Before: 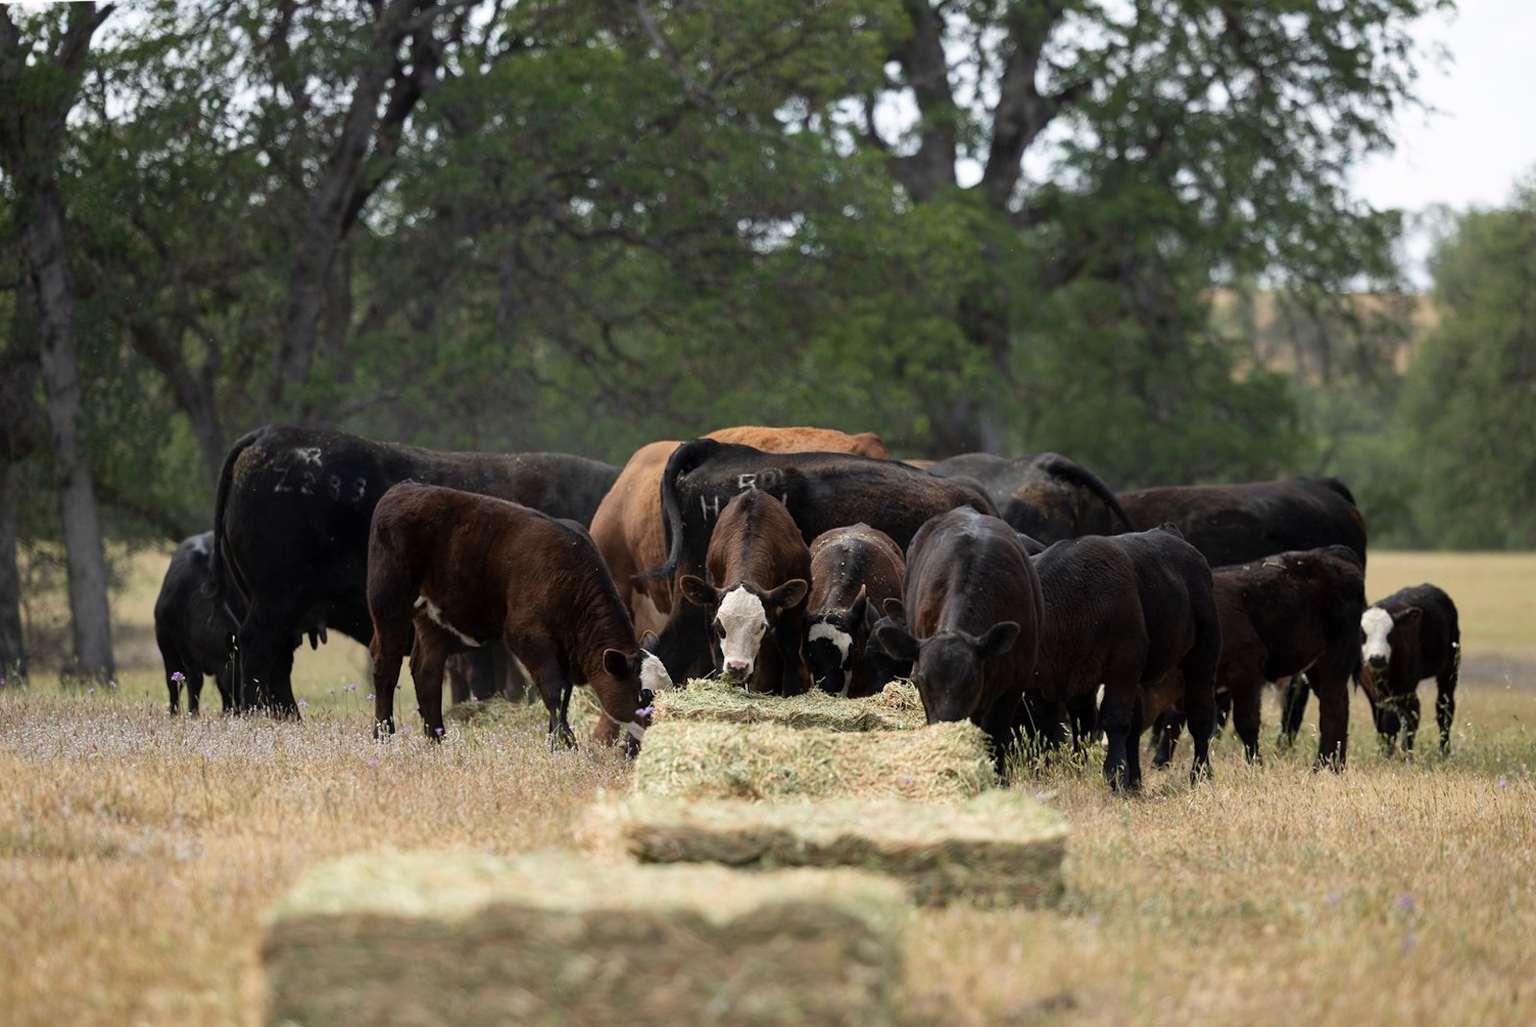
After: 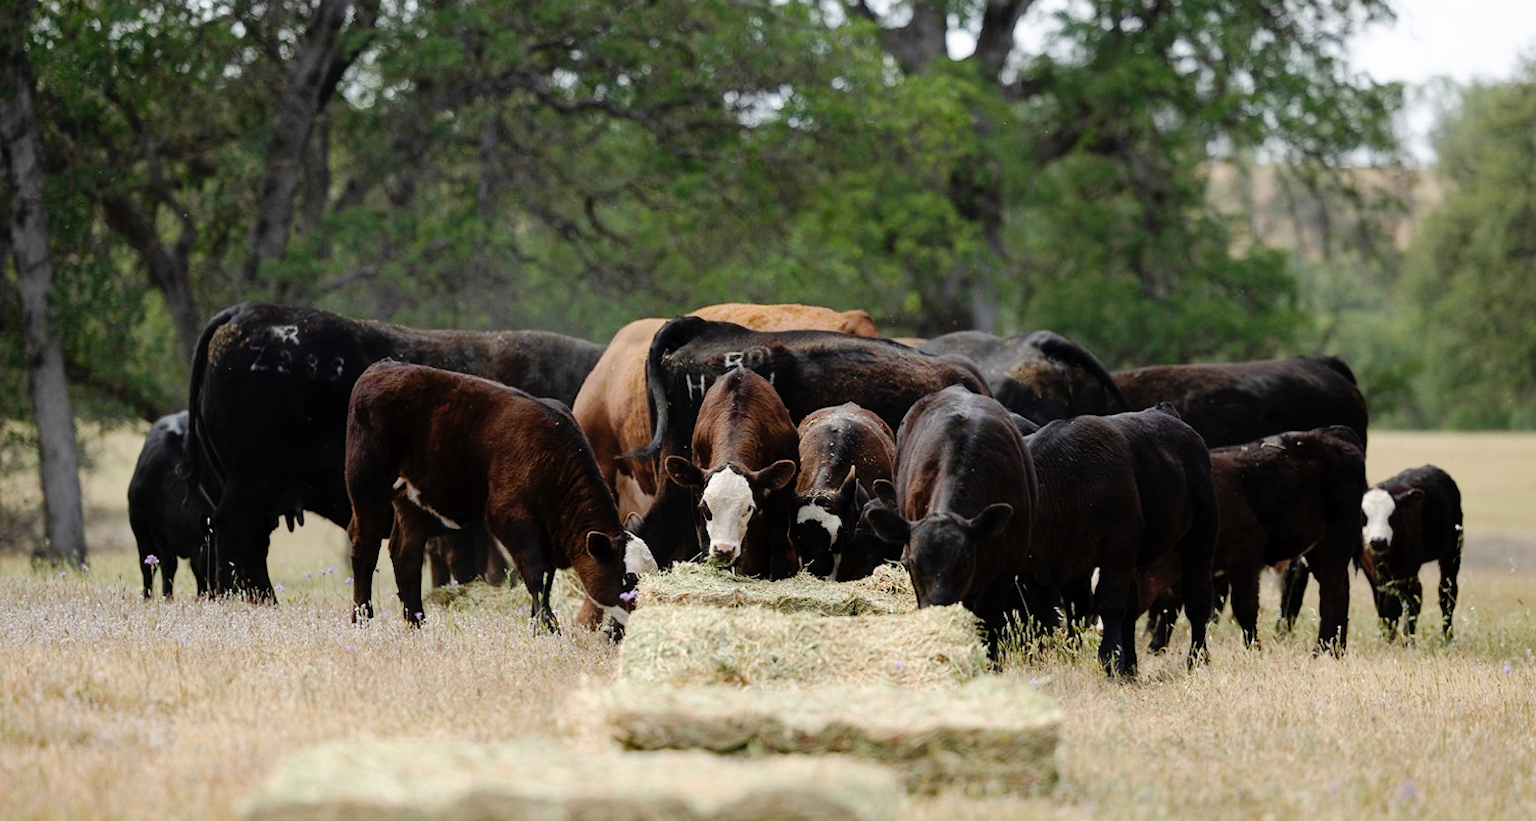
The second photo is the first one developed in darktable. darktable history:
crop and rotate: left 1.947%, top 12.662%, right 0.26%, bottom 9.147%
tone curve: curves: ch0 [(0, 0) (0.003, 0.001) (0.011, 0.008) (0.025, 0.015) (0.044, 0.025) (0.069, 0.037) (0.1, 0.056) (0.136, 0.091) (0.177, 0.157) (0.224, 0.231) (0.277, 0.319) (0.335, 0.4) (0.399, 0.493) (0.468, 0.571) (0.543, 0.645) (0.623, 0.706) (0.709, 0.77) (0.801, 0.838) (0.898, 0.918) (1, 1)], preserve colors none
